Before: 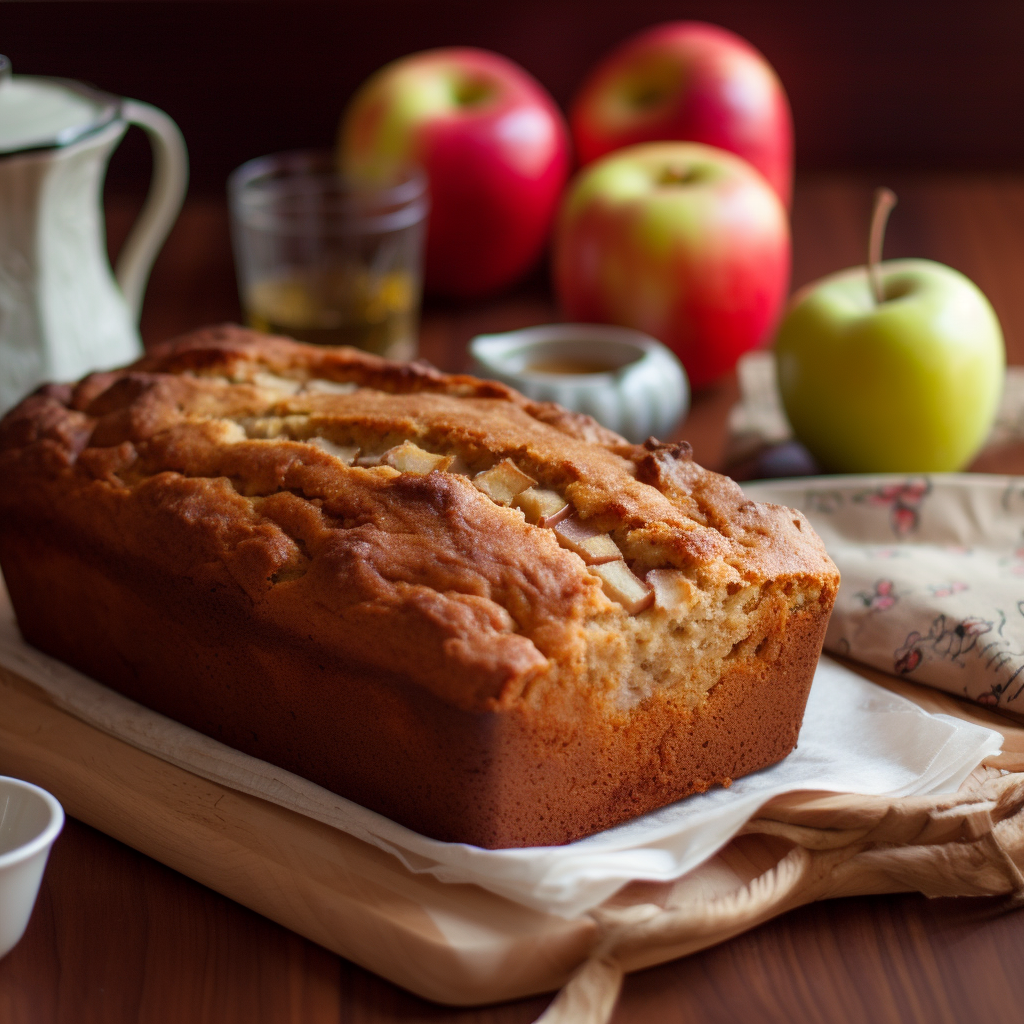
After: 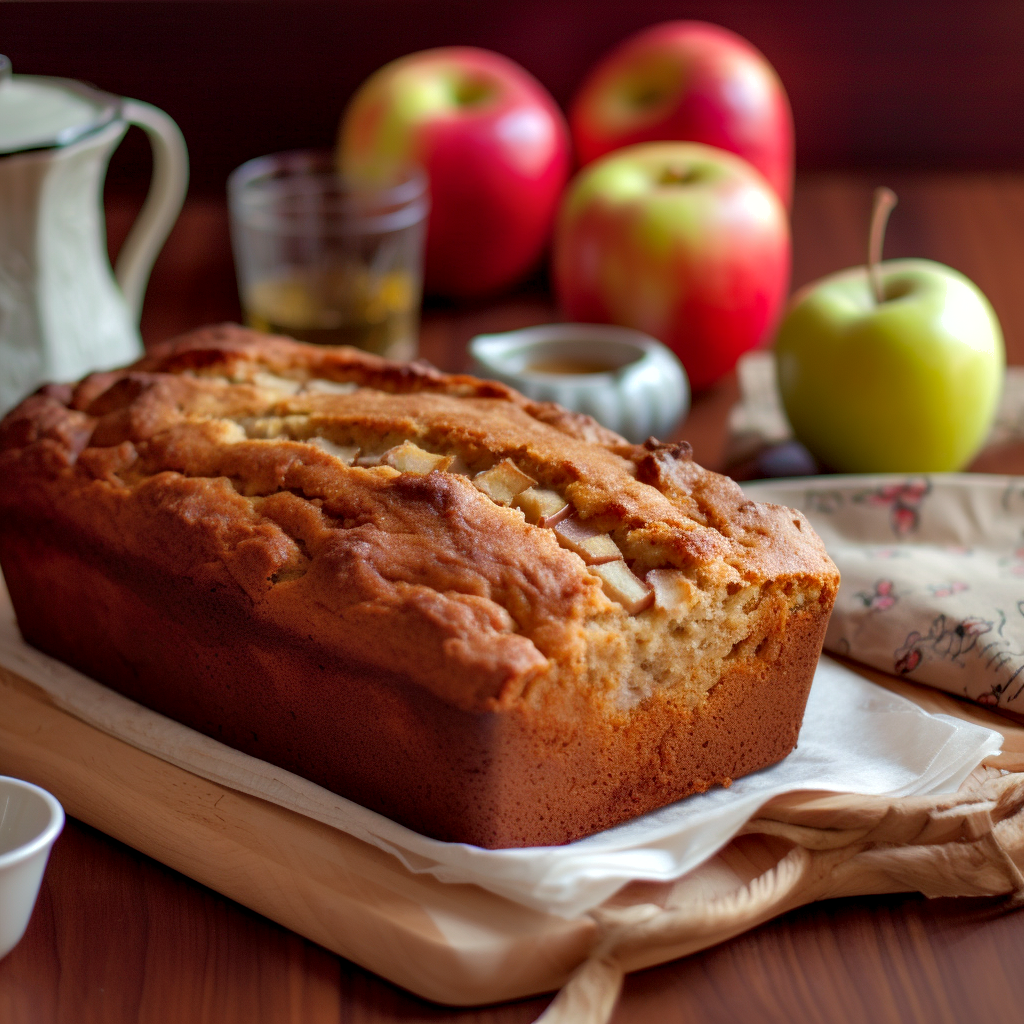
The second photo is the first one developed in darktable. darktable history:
contrast equalizer: octaves 7, y [[0.6 ×6], [0.55 ×6], [0 ×6], [0 ×6], [0 ×6]], mix 0.35
shadows and highlights: on, module defaults
